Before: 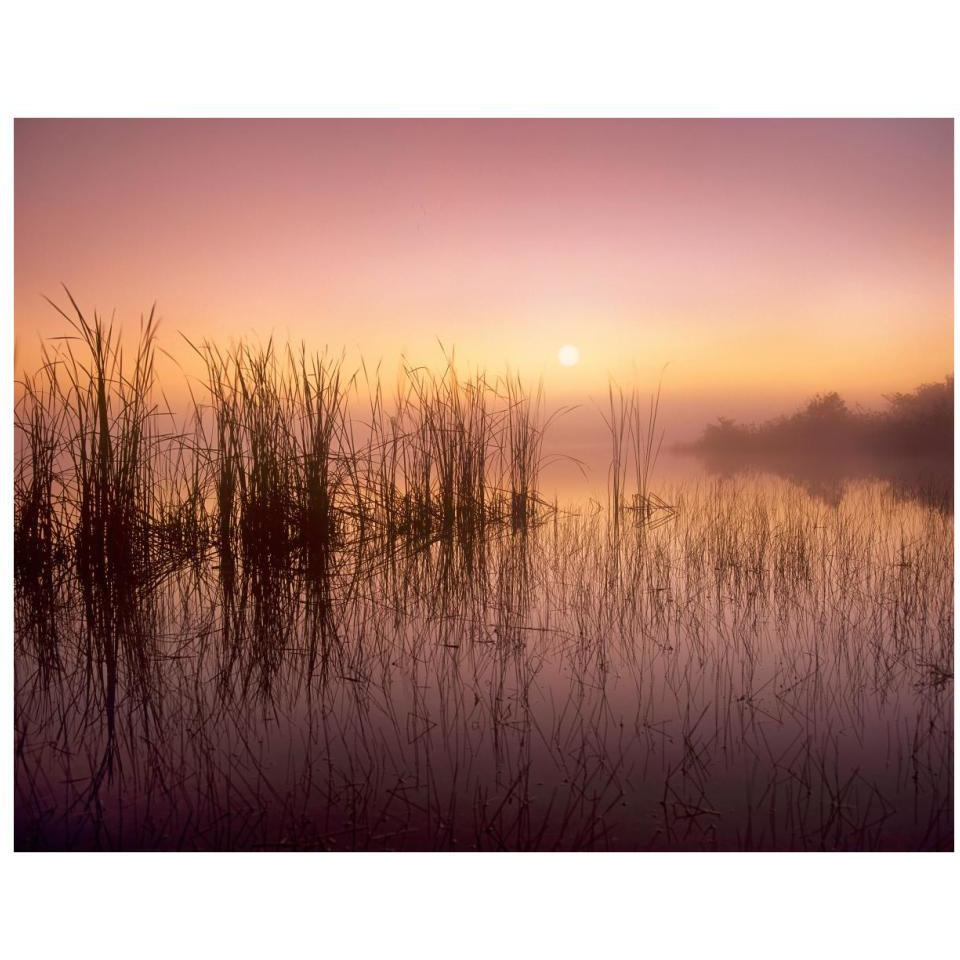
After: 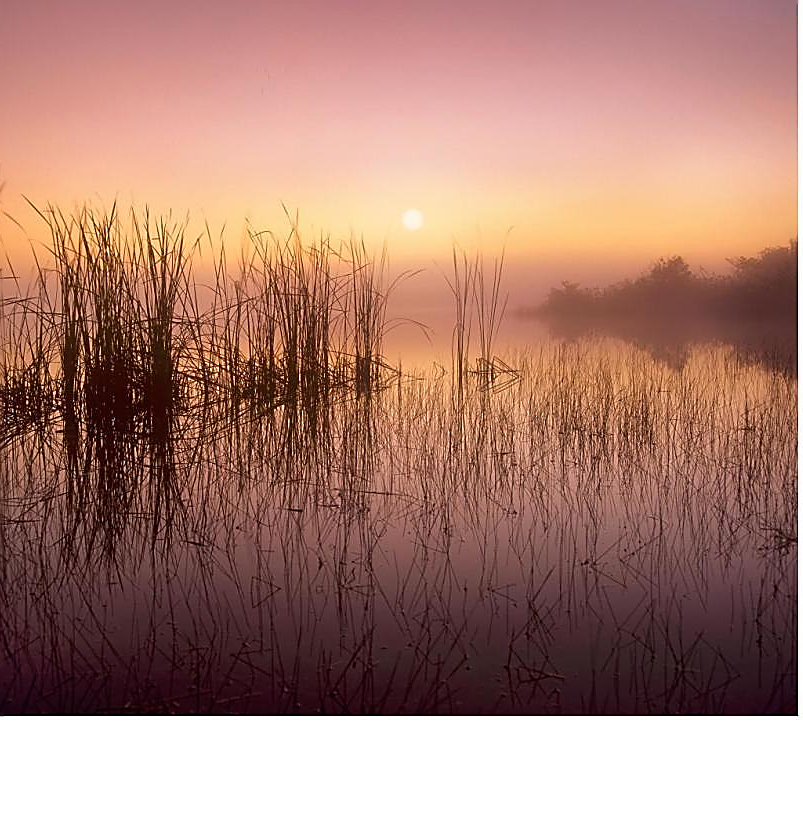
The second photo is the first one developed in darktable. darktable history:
crop: left 16.315%, top 14.246%
tone equalizer: on, module defaults
sharpen: radius 1.4, amount 1.25, threshold 0.7
